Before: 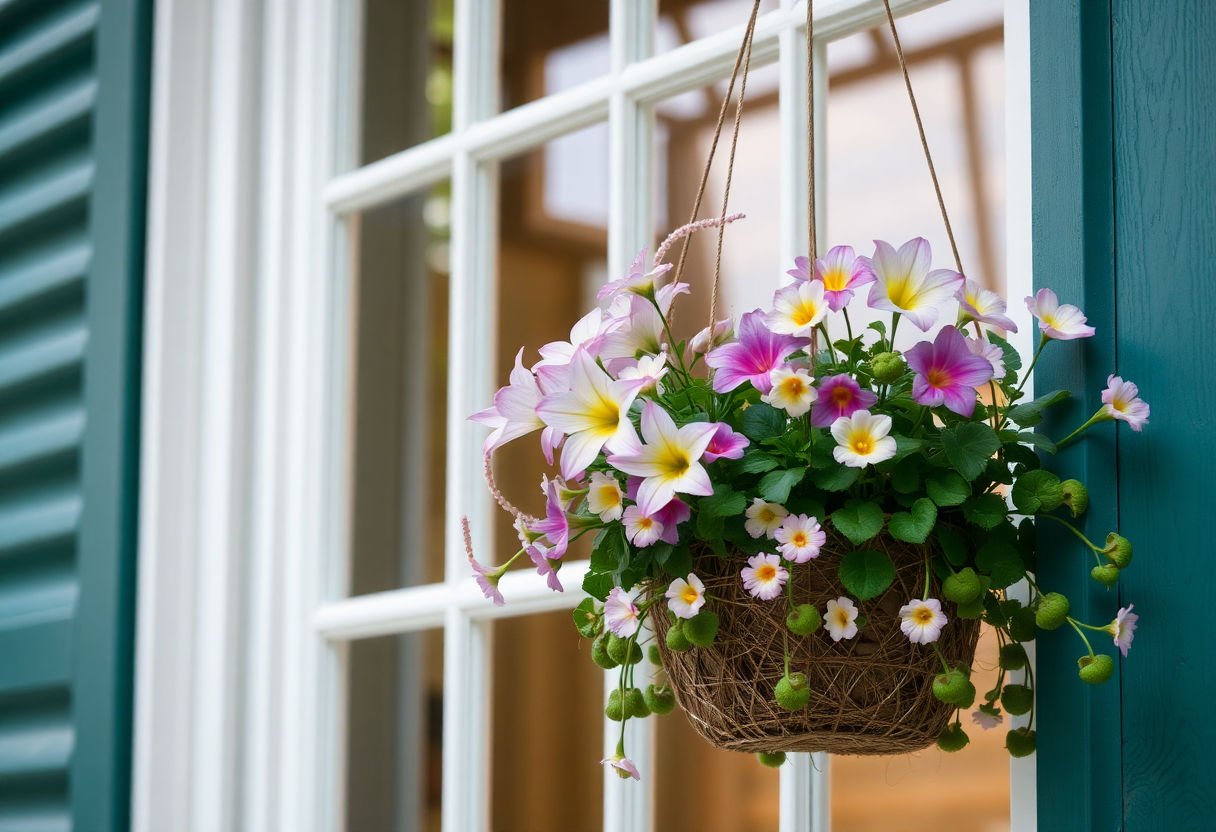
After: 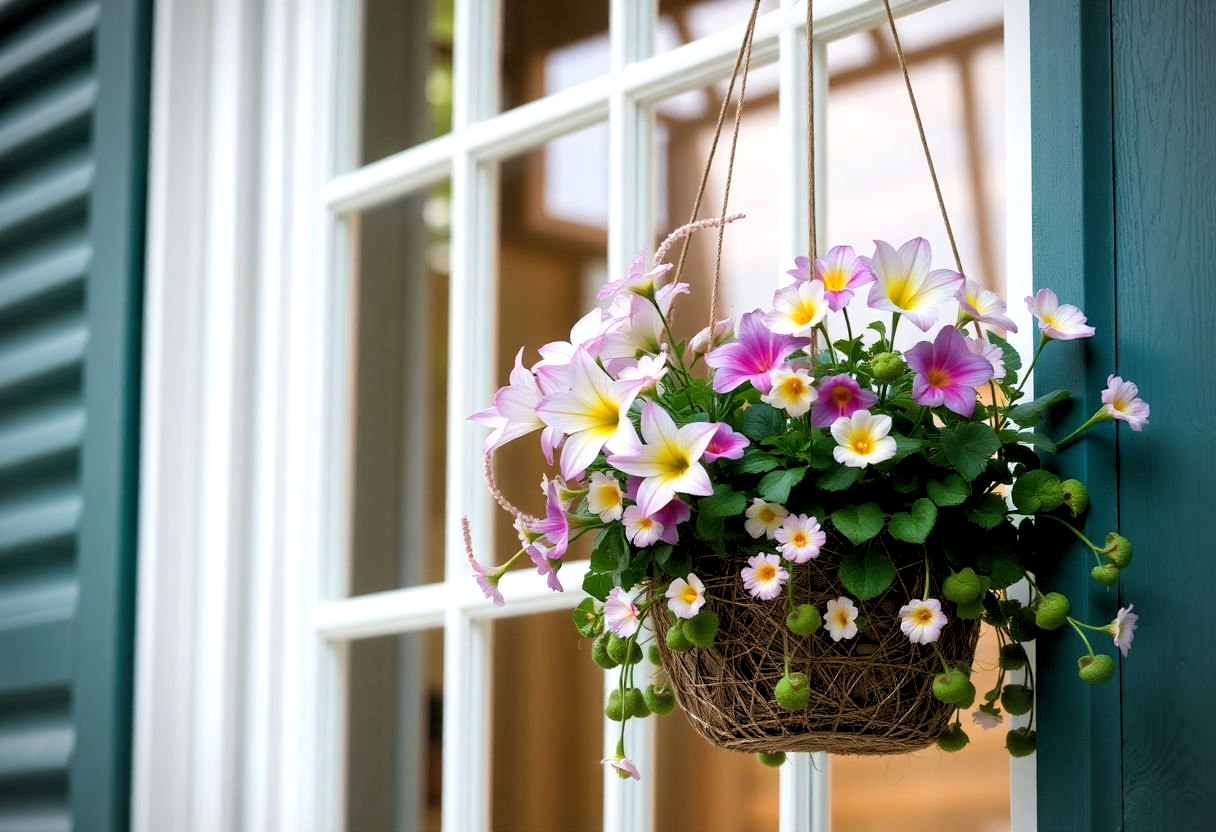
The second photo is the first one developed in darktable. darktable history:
vignetting: unbound false
rgb levels: levels [[0.01, 0.419, 0.839], [0, 0.5, 1], [0, 0.5, 1]]
